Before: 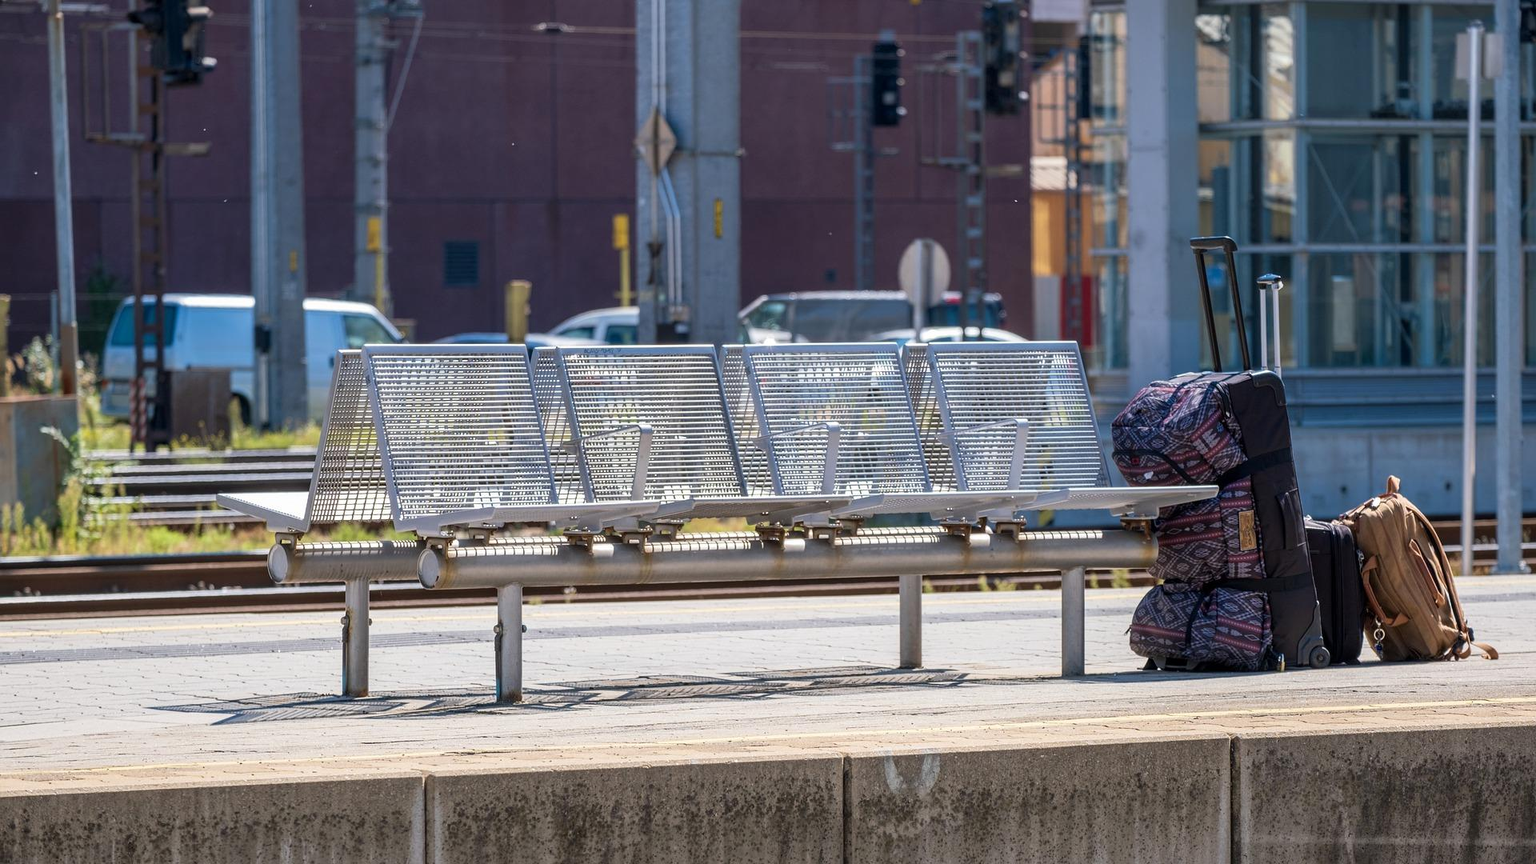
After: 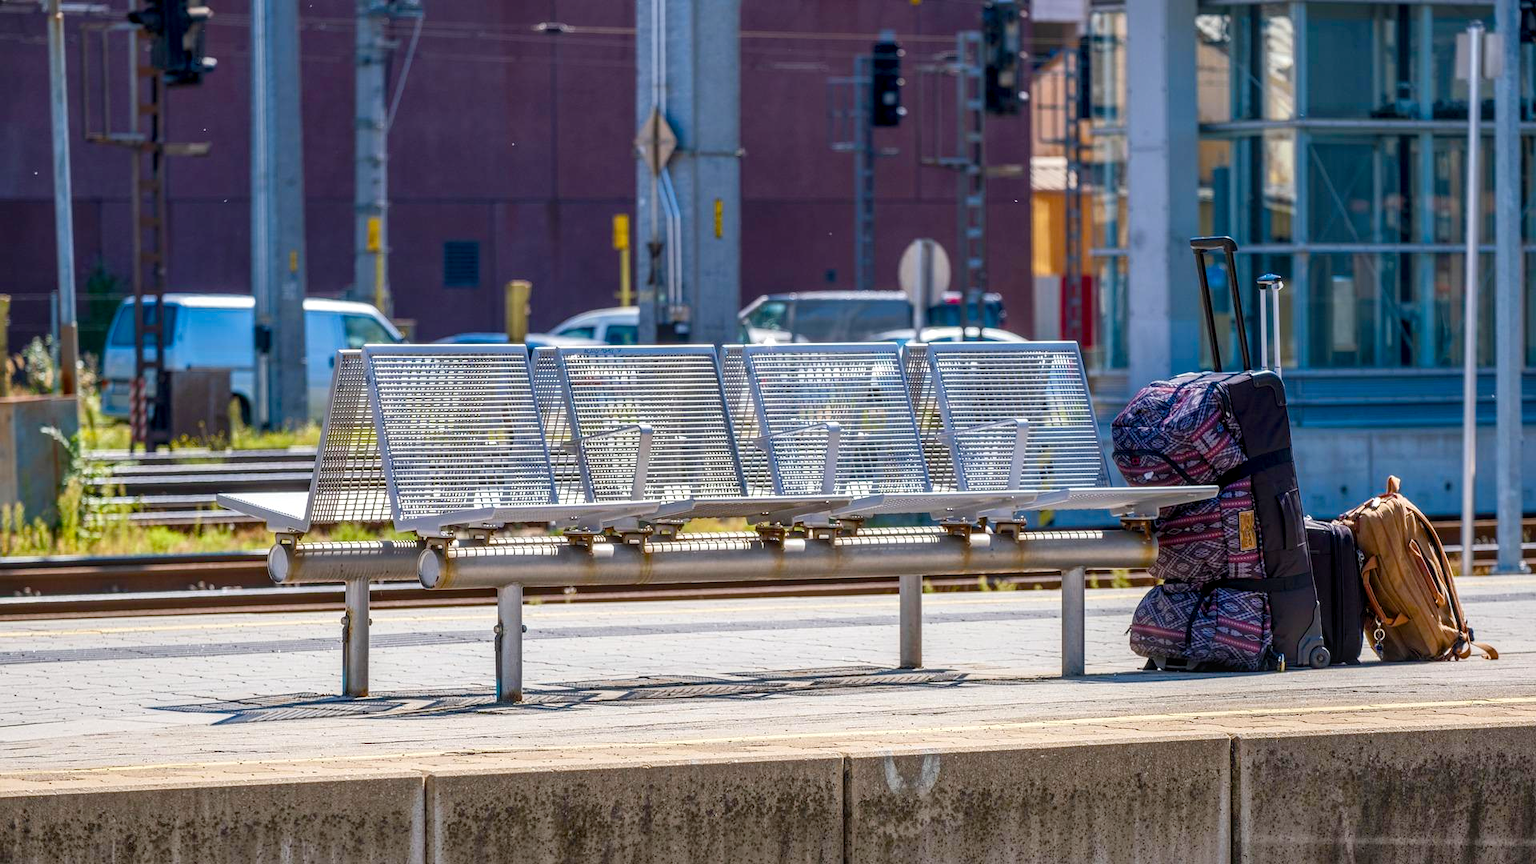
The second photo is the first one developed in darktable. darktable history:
local contrast: on, module defaults
color balance rgb: perceptual saturation grading › global saturation 35%, perceptual saturation grading › highlights -25%, perceptual saturation grading › shadows 50%
